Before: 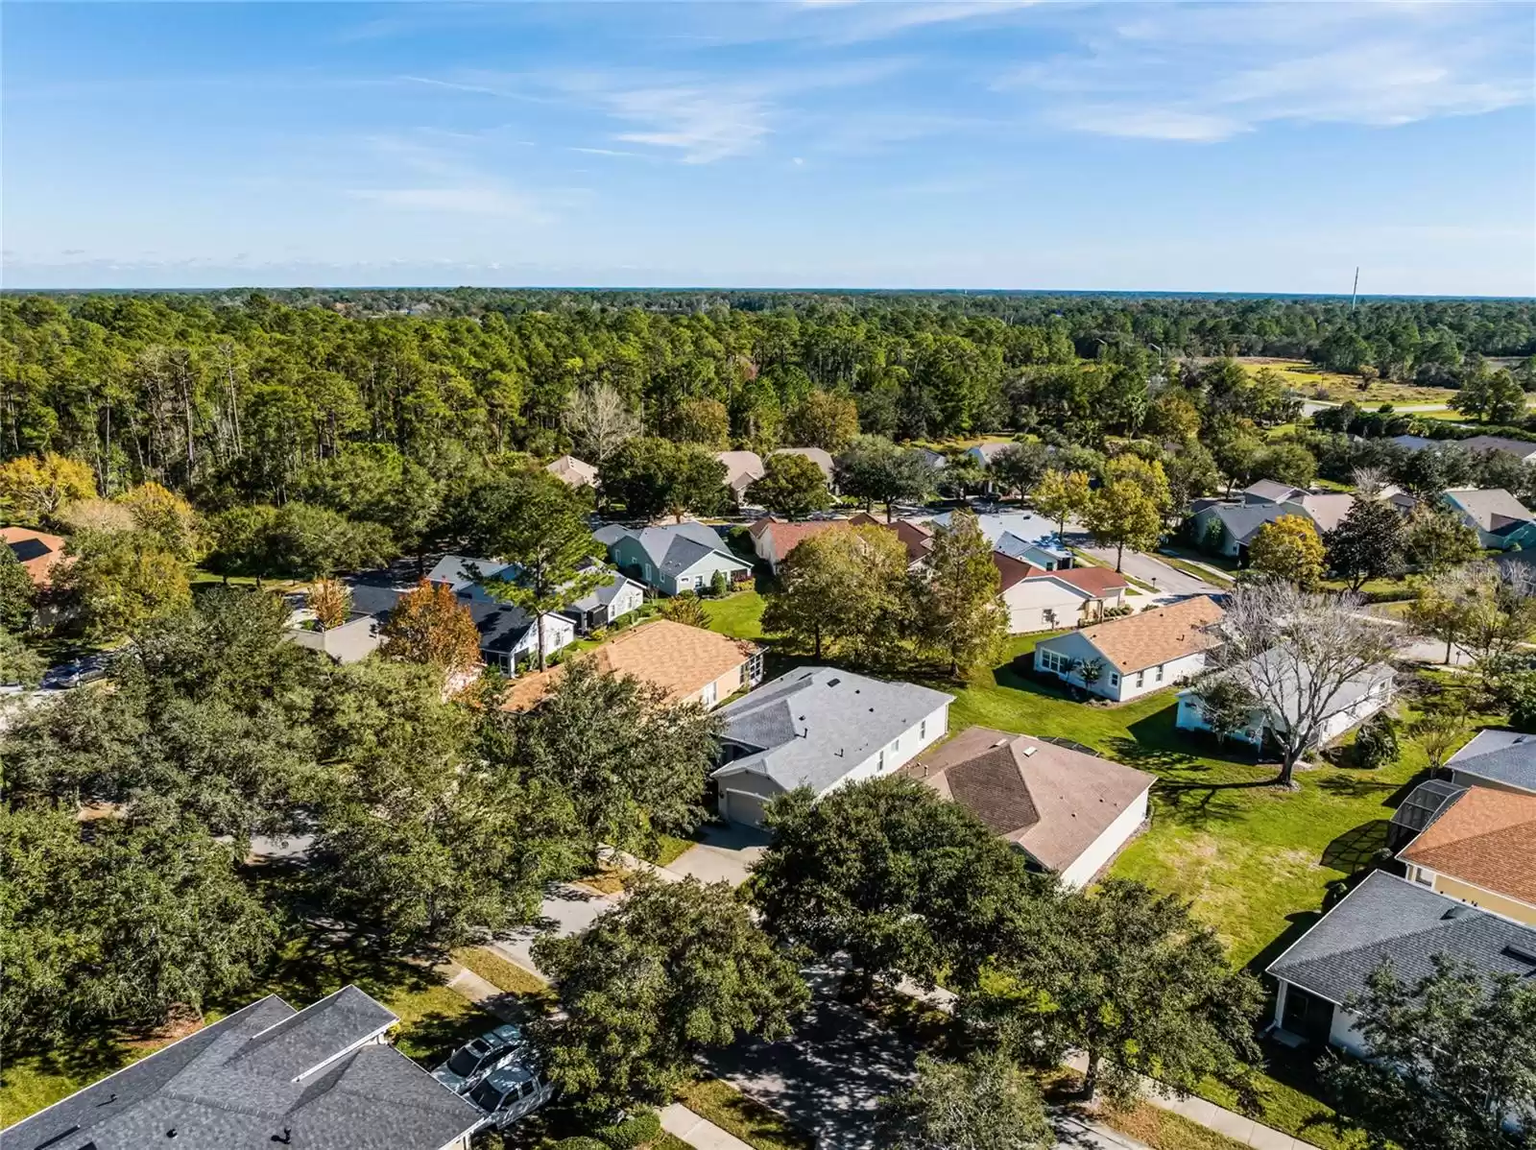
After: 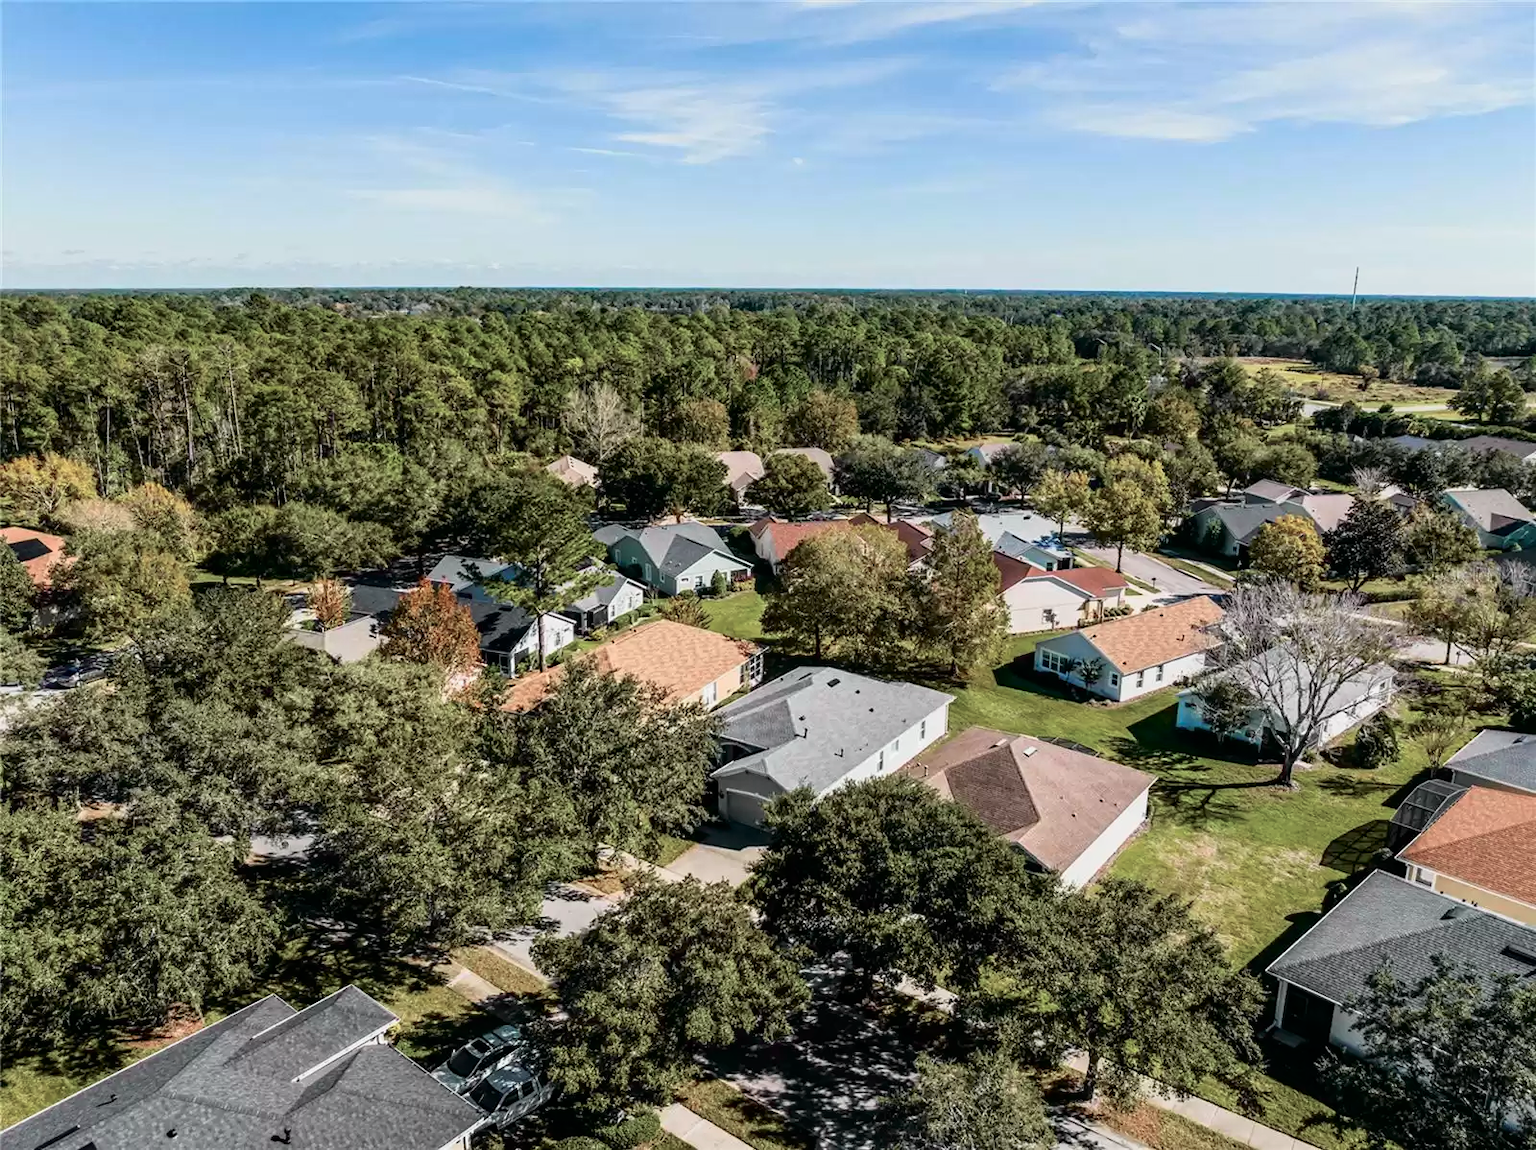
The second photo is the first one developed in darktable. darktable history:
tone curve: curves: ch0 [(0, 0) (0.058, 0.027) (0.214, 0.183) (0.304, 0.288) (0.561, 0.554) (0.687, 0.677) (0.768, 0.768) (0.858, 0.861) (0.986, 0.957)]; ch1 [(0, 0) (0.172, 0.123) (0.312, 0.296) (0.437, 0.429) (0.471, 0.469) (0.502, 0.5) (0.513, 0.515) (0.583, 0.604) (0.631, 0.659) (0.703, 0.721) (0.889, 0.924) (1, 1)]; ch2 [(0, 0) (0.411, 0.424) (0.485, 0.497) (0.502, 0.5) (0.517, 0.511) (0.566, 0.573) (0.622, 0.613) (0.709, 0.677) (1, 1)], color space Lab, independent channels, preserve colors none
color zones: curves: ch0 [(0, 0.5) (0.143, 0.5) (0.286, 0.5) (0.429, 0.504) (0.571, 0.5) (0.714, 0.509) (0.857, 0.5) (1, 0.5)]; ch1 [(0, 0.425) (0.143, 0.425) (0.286, 0.375) (0.429, 0.405) (0.571, 0.5) (0.714, 0.47) (0.857, 0.425) (1, 0.435)]; ch2 [(0, 0.5) (0.143, 0.5) (0.286, 0.5) (0.429, 0.517) (0.571, 0.5) (0.714, 0.51) (0.857, 0.5) (1, 0.5)]
